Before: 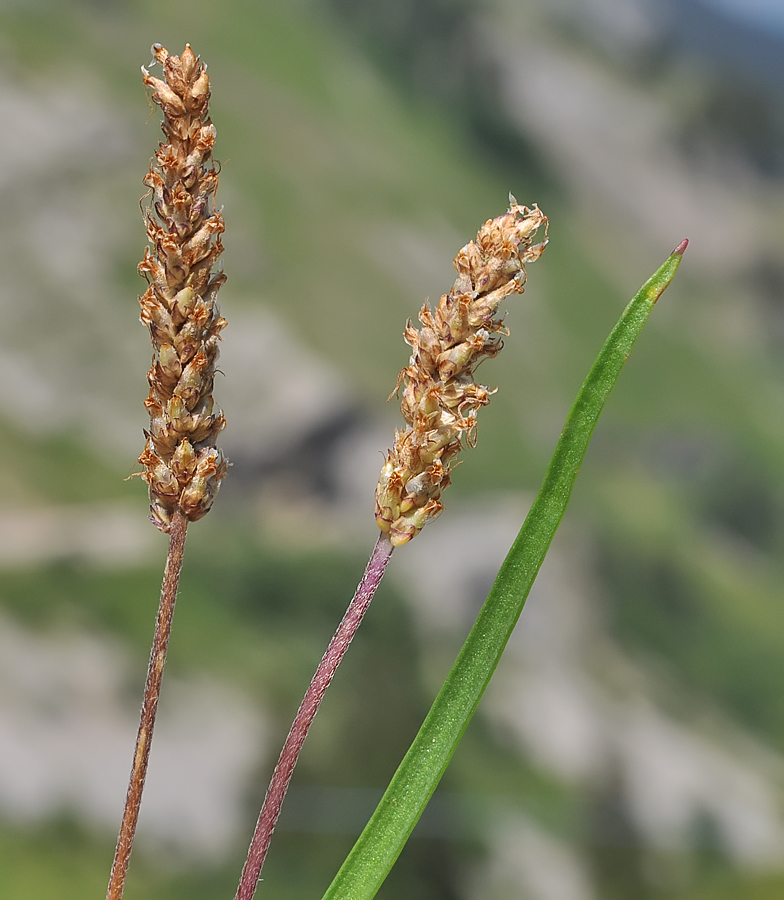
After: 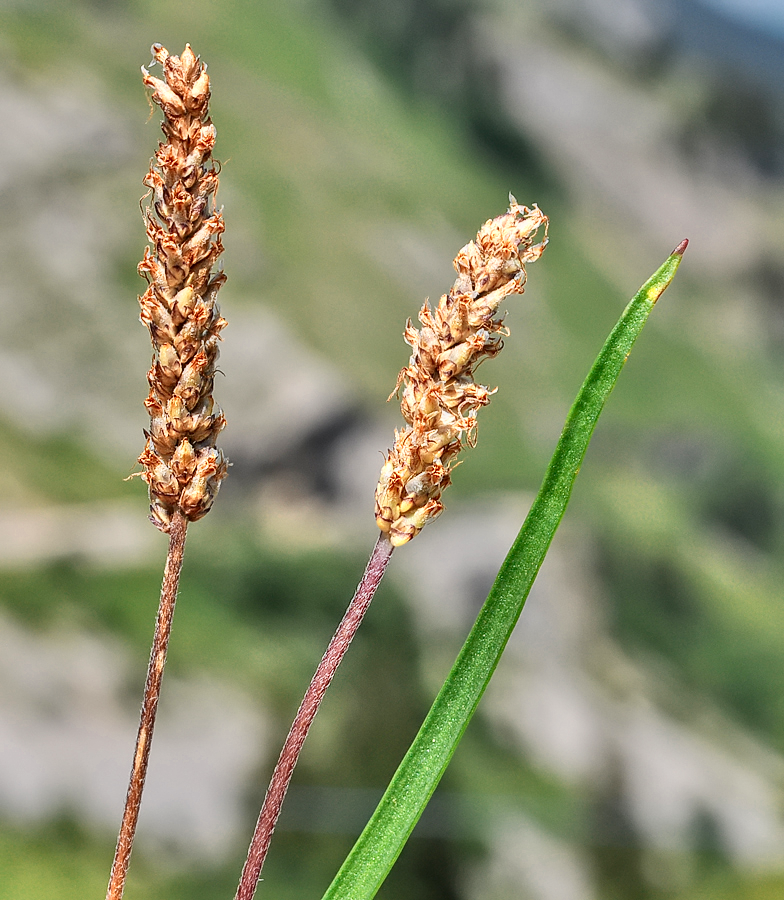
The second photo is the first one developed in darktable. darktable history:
sigmoid: contrast 1.22, skew 0.65
local contrast: on, module defaults
color zones: curves: ch0 [(0.018, 0.548) (0.224, 0.64) (0.425, 0.447) (0.675, 0.575) (0.732, 0.579)]; ch1 [(0.066, 0.487) (0.25, 0.5) (0.404, 0.43) (0.75, 0.421) (0.956, 0.421)]; ch2 [(0.044, 0.561) (0.215, 0.465) (0.399, 0.544) (0.465, 0.548) (0.614, 0.447) (0.724, 0.43) (0.882, 0.623) (0.956, 0.632)]
tone equalizer: -8 EV 0.001 EV, -7 EV -0.004 EV, -6 EV 0.009 EV, -5 EV 0.032 EV, -4 EV 0.276 EV, -3 EV 0.644 EV, -2 EV 0.584 EV, -1 EV 0.187 EV, +0 EV 0.024 EV
contrast brightness saturation: contrast 0.19, brightness -0.11, saturation 0.21
